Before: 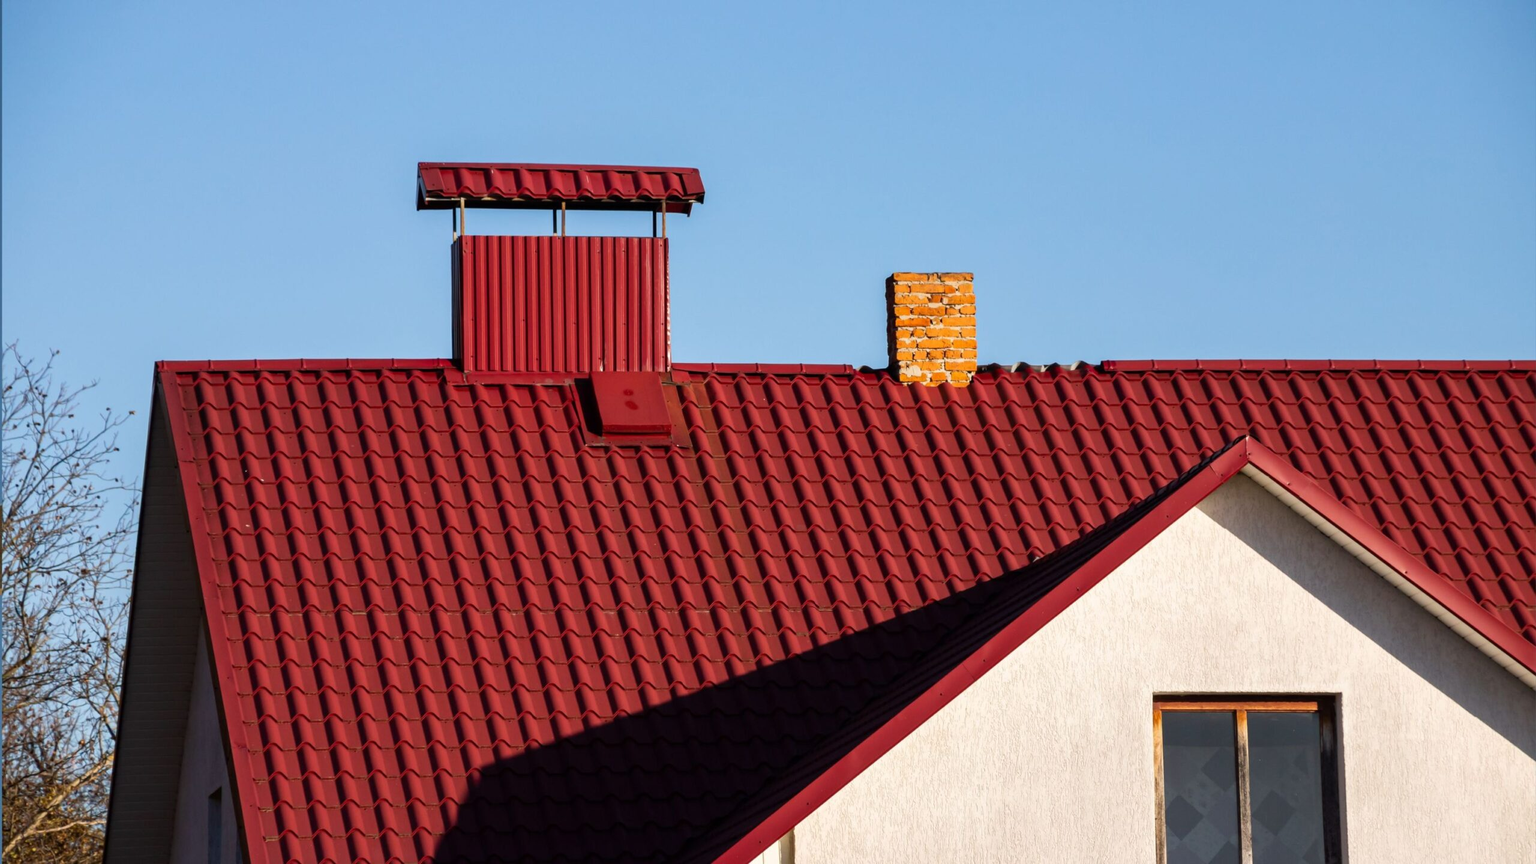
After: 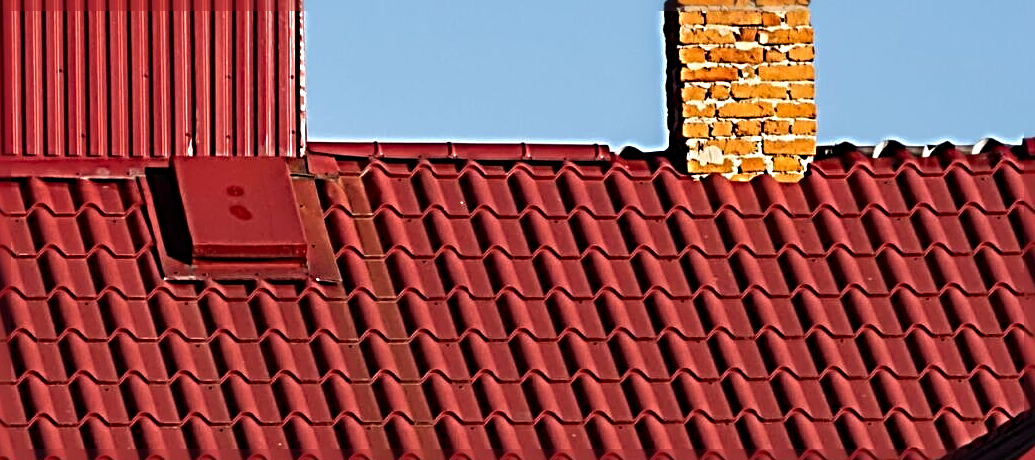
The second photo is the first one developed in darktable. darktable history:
sharpen: radius 4.001, amount 2
crop: left 31.751%, top 32.172%, right 27.8%, bottom 35.83%
